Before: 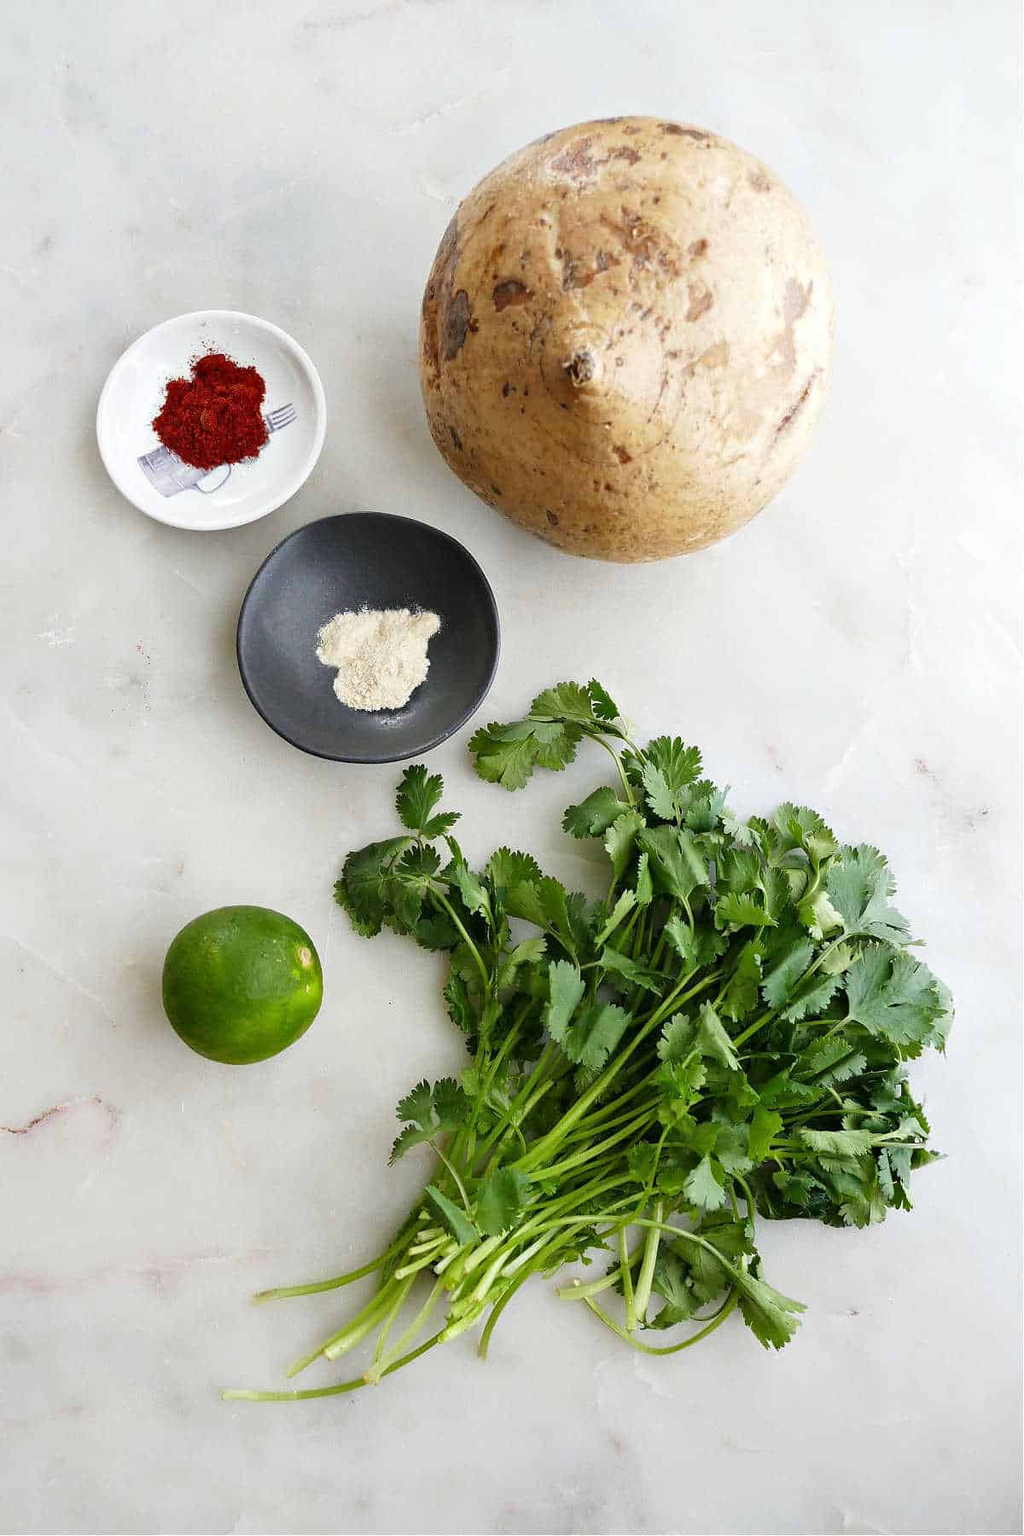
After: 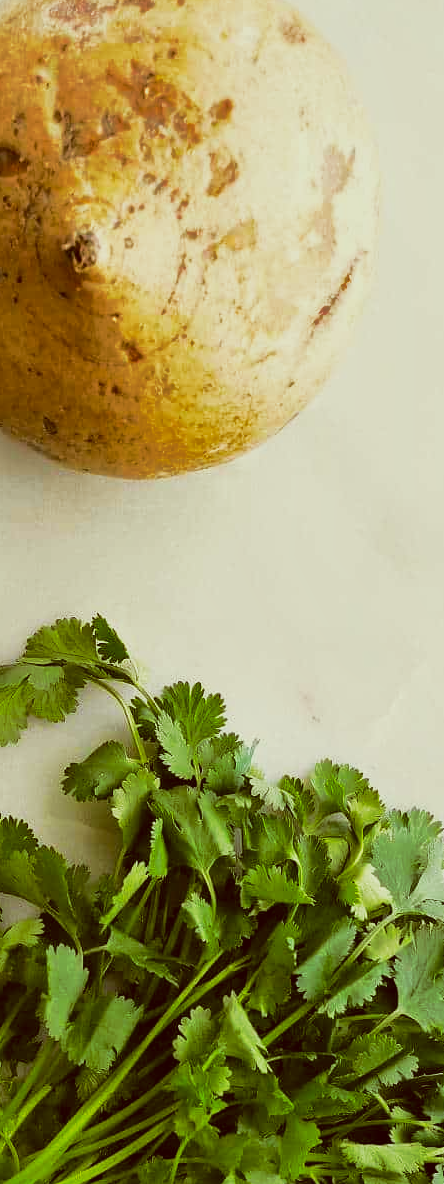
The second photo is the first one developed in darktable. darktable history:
crop and rotate: left 49.813%, top 10.107%, right 13.111%, bottom 24.093%
tone curve: curves: ch0 [(0, 0) (0.139, 0.081) (0.304, 0.259) (0.502, 0.505) (0.683, 0.676) (0.761, 0.773) (0.858, 0.858) (0.987, 0.945)]; ch1 [(0, 0) (0.172, 0.123) (0.304, 0.288) (0.414, 0.44) (0.472, 0.473) (0.502, 0.508) (0.54, 0.543) (0.583, 0.601) (0.638, 0.654) (0.741, 0.783) (1, 1)]; ch2 [(0, 0) (0.411, 0.424) (0.485, 0.476) (0.502, 0.502) (0.557, 0.54) (0.631, 0.576) (1, 1)], color space Lab, linked channels
base curve: curves: ch0 [(0, 0) (0.257, 0.25) (0.482, 0.586) (0.757, 0.871) (1, 1)], preserve colors none
color correction: highlights a* -5.16, highlights b* 9.8, shadows a* 9.63, shadows b* 24.65
shadows and highlights: shadows 39.74, highlights -59.79
